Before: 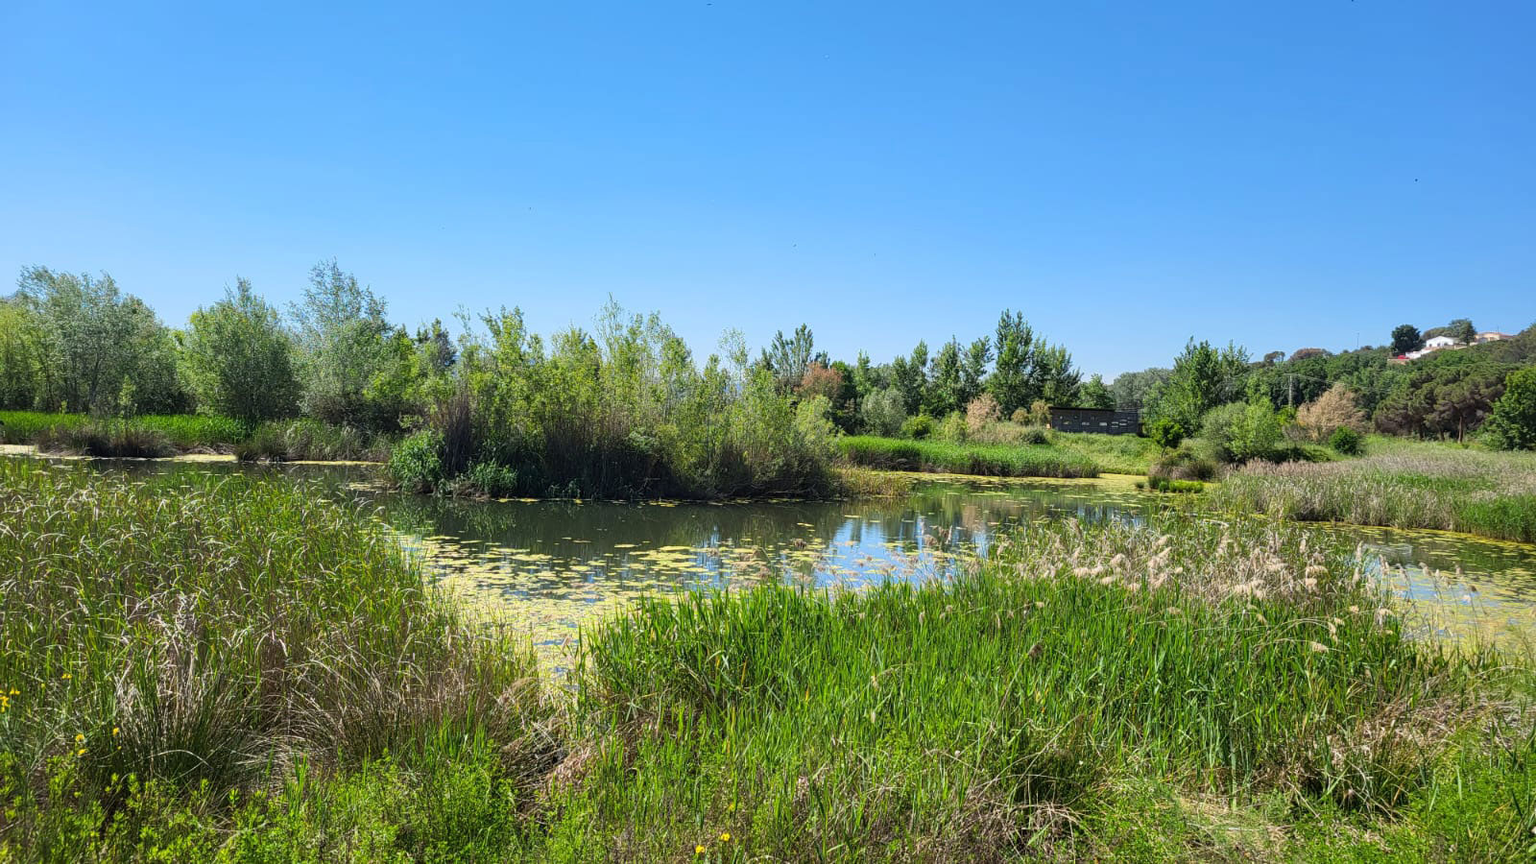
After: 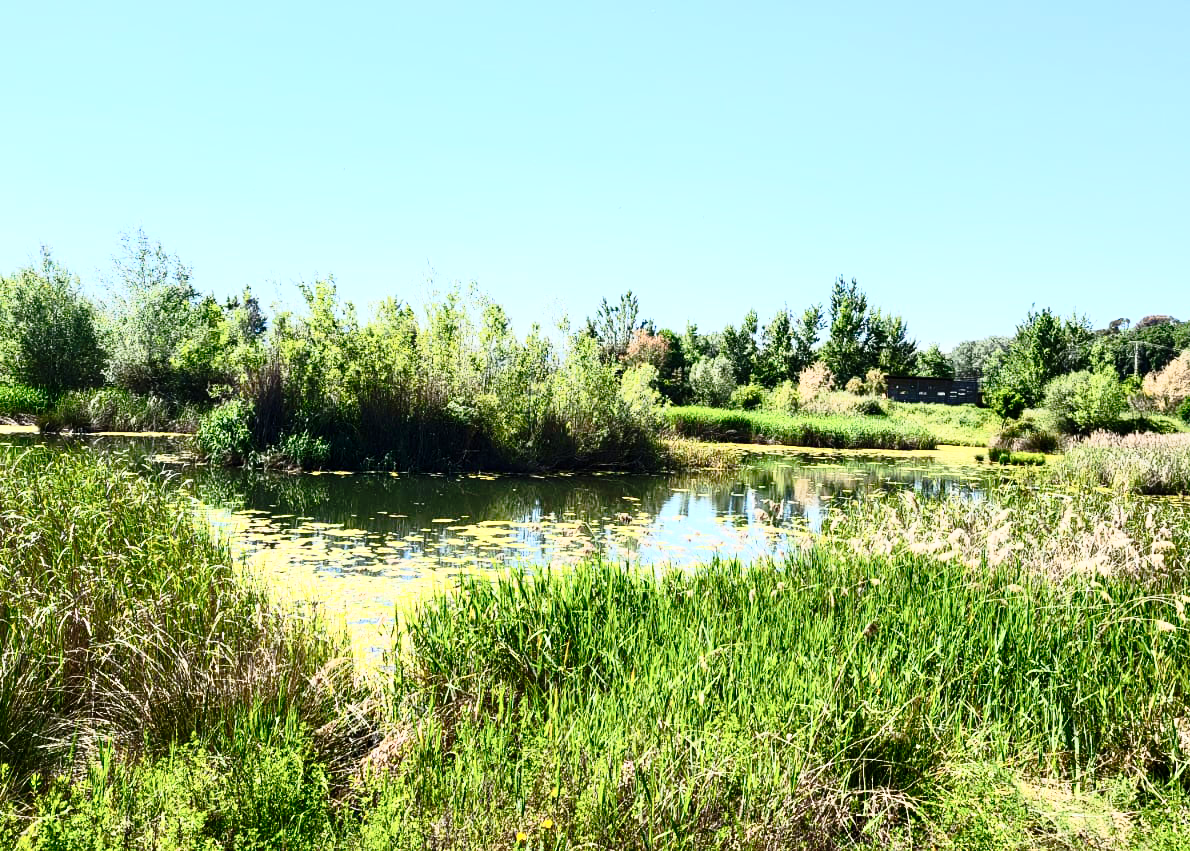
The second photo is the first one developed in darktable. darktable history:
tone curve: curves: ch0 [(0.024, 0) (0.075, 0.034) (0.145, 0.098) (0.257, 0.259) (0.408, 0.45) (0.611, 0.64) (0.81, 0.857) (1, 1)]; ch1 [(0, 0) (0.287, 0.198) (0.501, 0.506) (0.56, 0.57) (0.712, 0.777) (0.976, 0.992)]; ch2 [(0, 0) (0.5, 0.5) (0.523, 0.552) (0.59, 0.603) (0.681, 0.754) (1, 1)], preserve colors none
crop and rotate: left 13.054%, top 5.39%, right 12.525%
contrast brightness saturation: contrast 0.626, brightness 0.35, saturation 0.146
